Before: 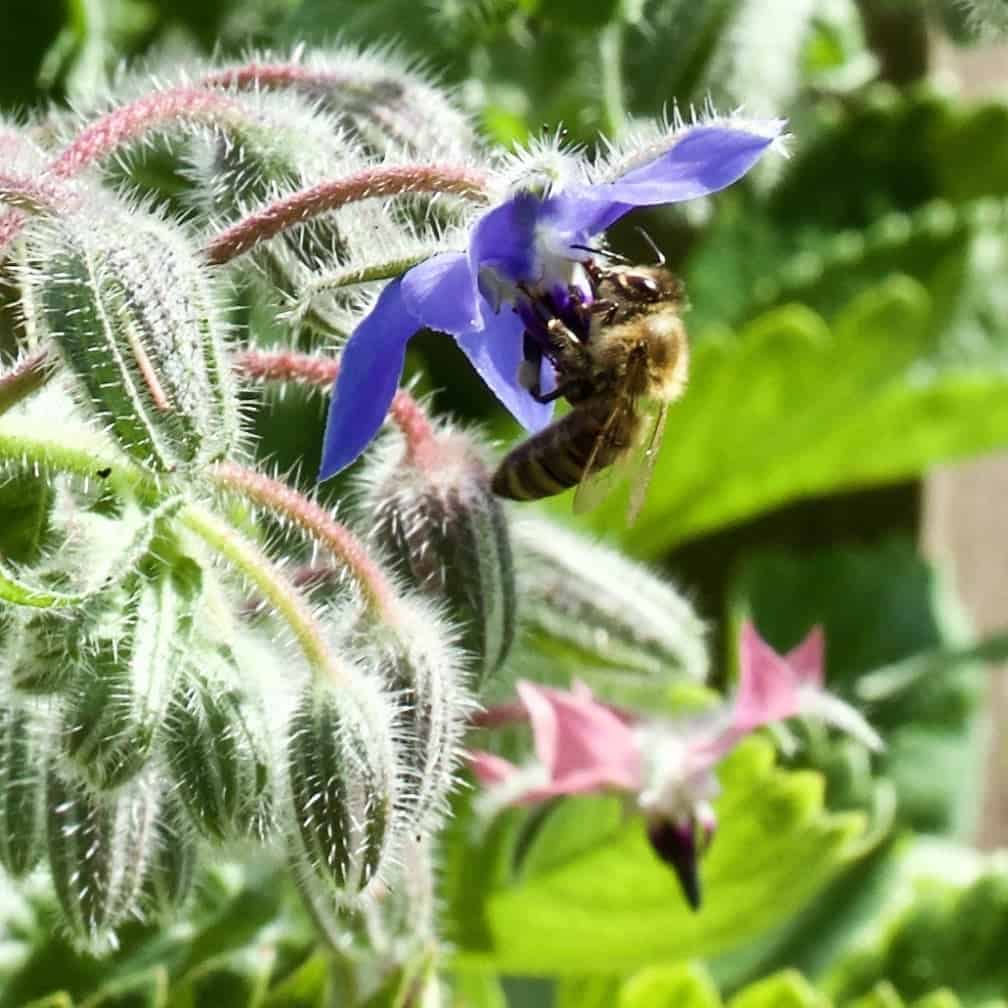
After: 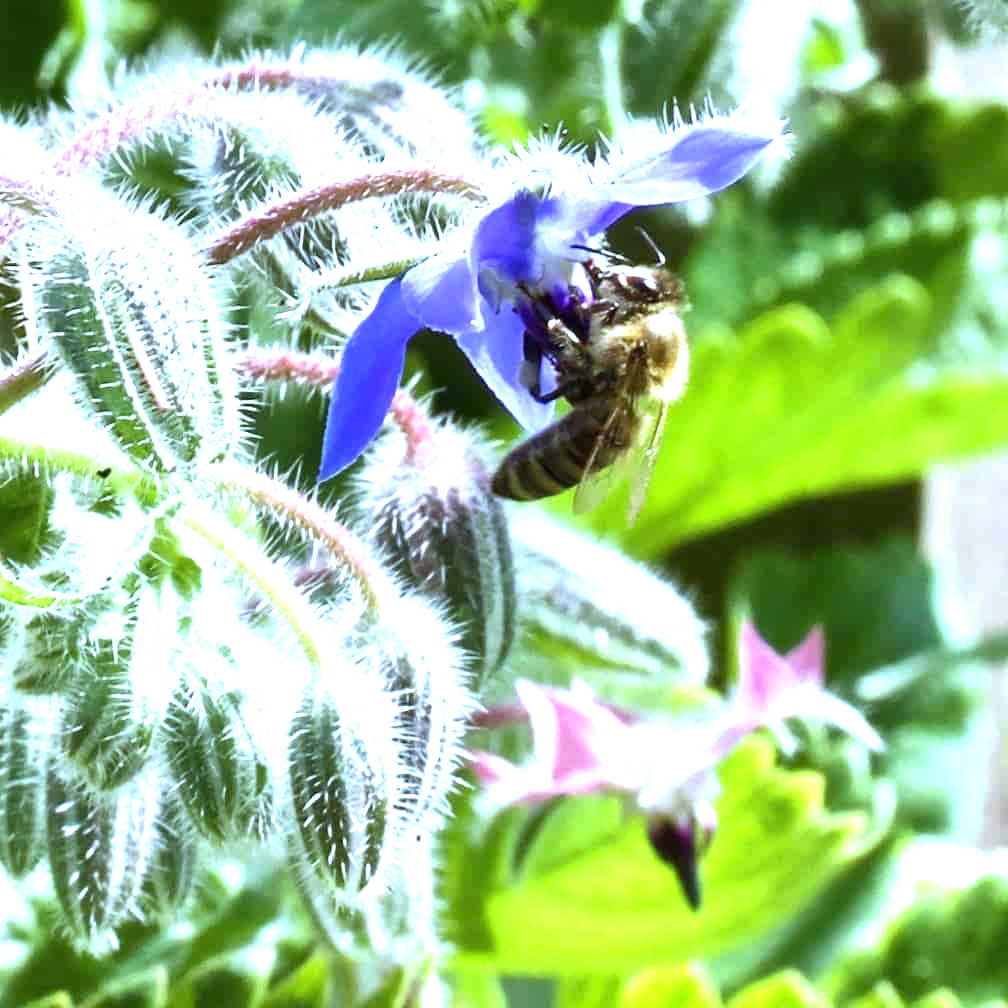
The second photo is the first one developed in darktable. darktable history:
white balance: red 0.871, blue 1.249
exposure: black level correction 0, exposure 1 EV, compensate highlight preservation false
